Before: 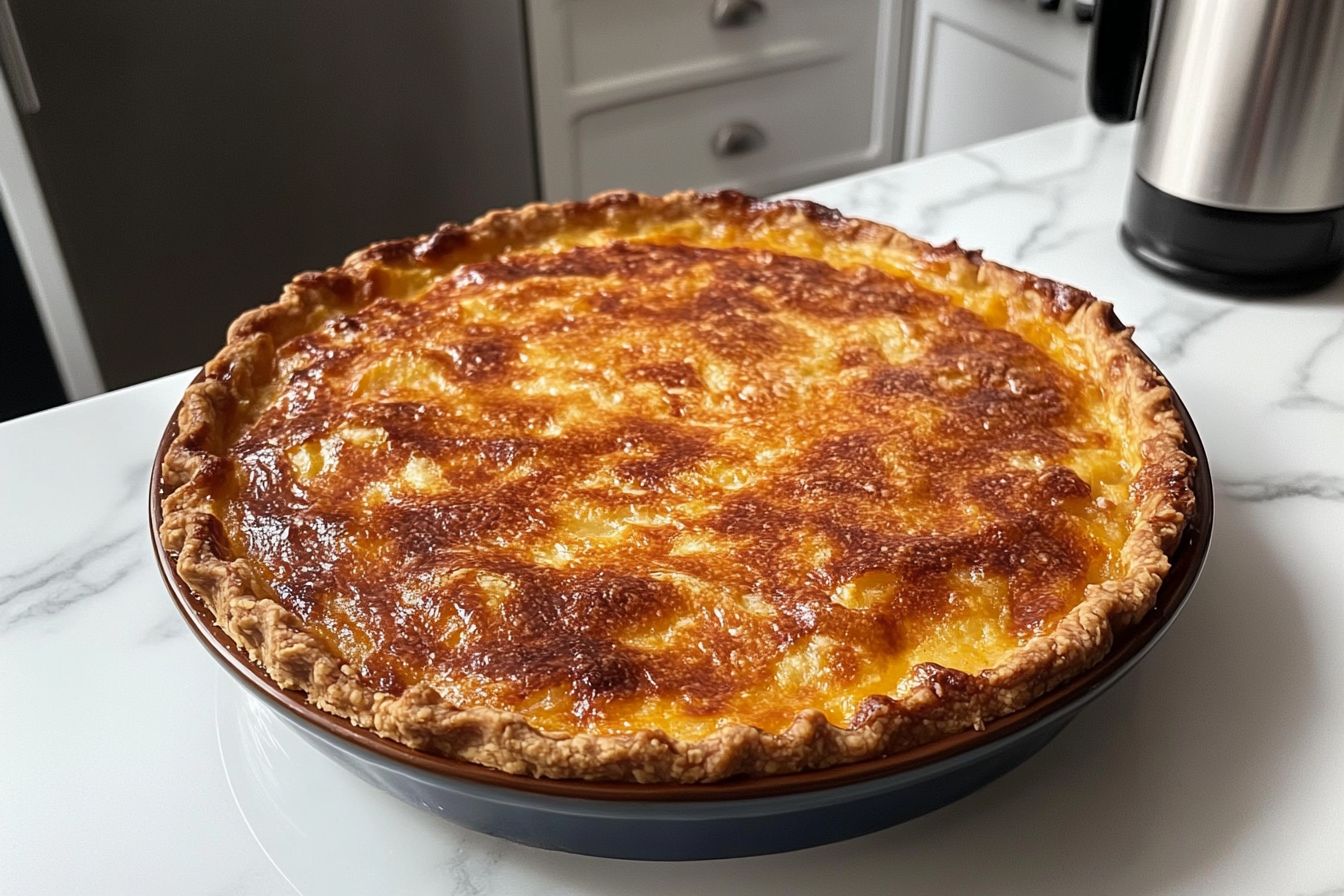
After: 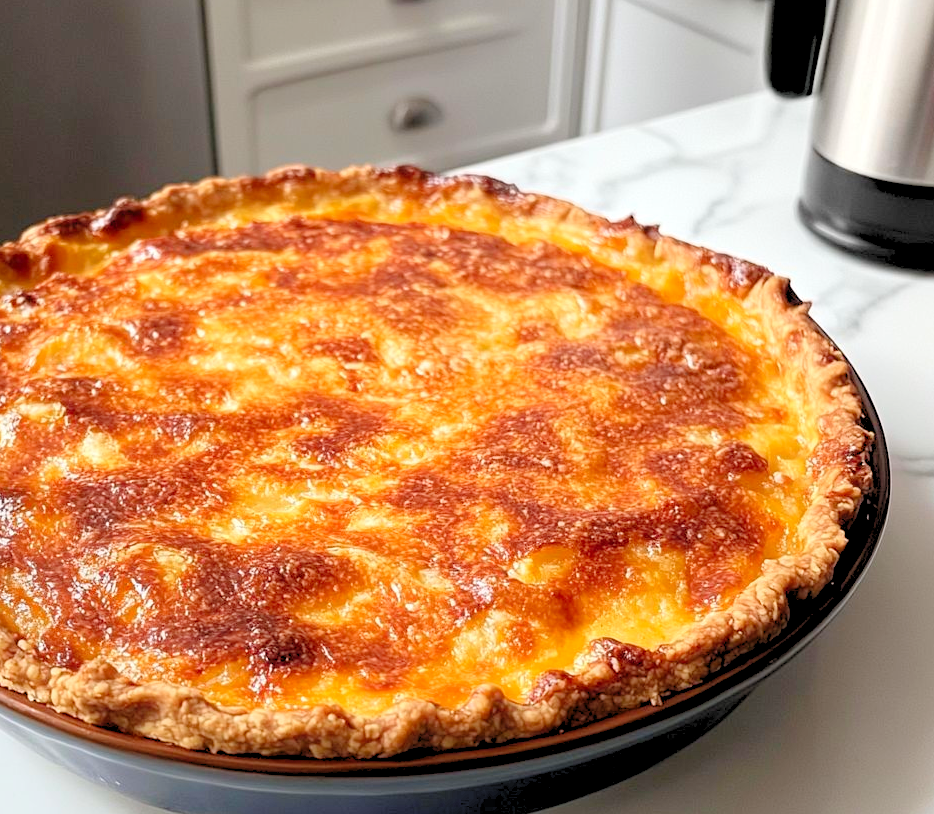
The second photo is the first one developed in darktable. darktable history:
levels: levels [0.072, 0.414, 0.976]
crop and rotate: left 24.034%, top 2.838%, right 6.406%, bottom 6.299%
exposure: compensate highlight preservation false
color balance: on, module defaults
